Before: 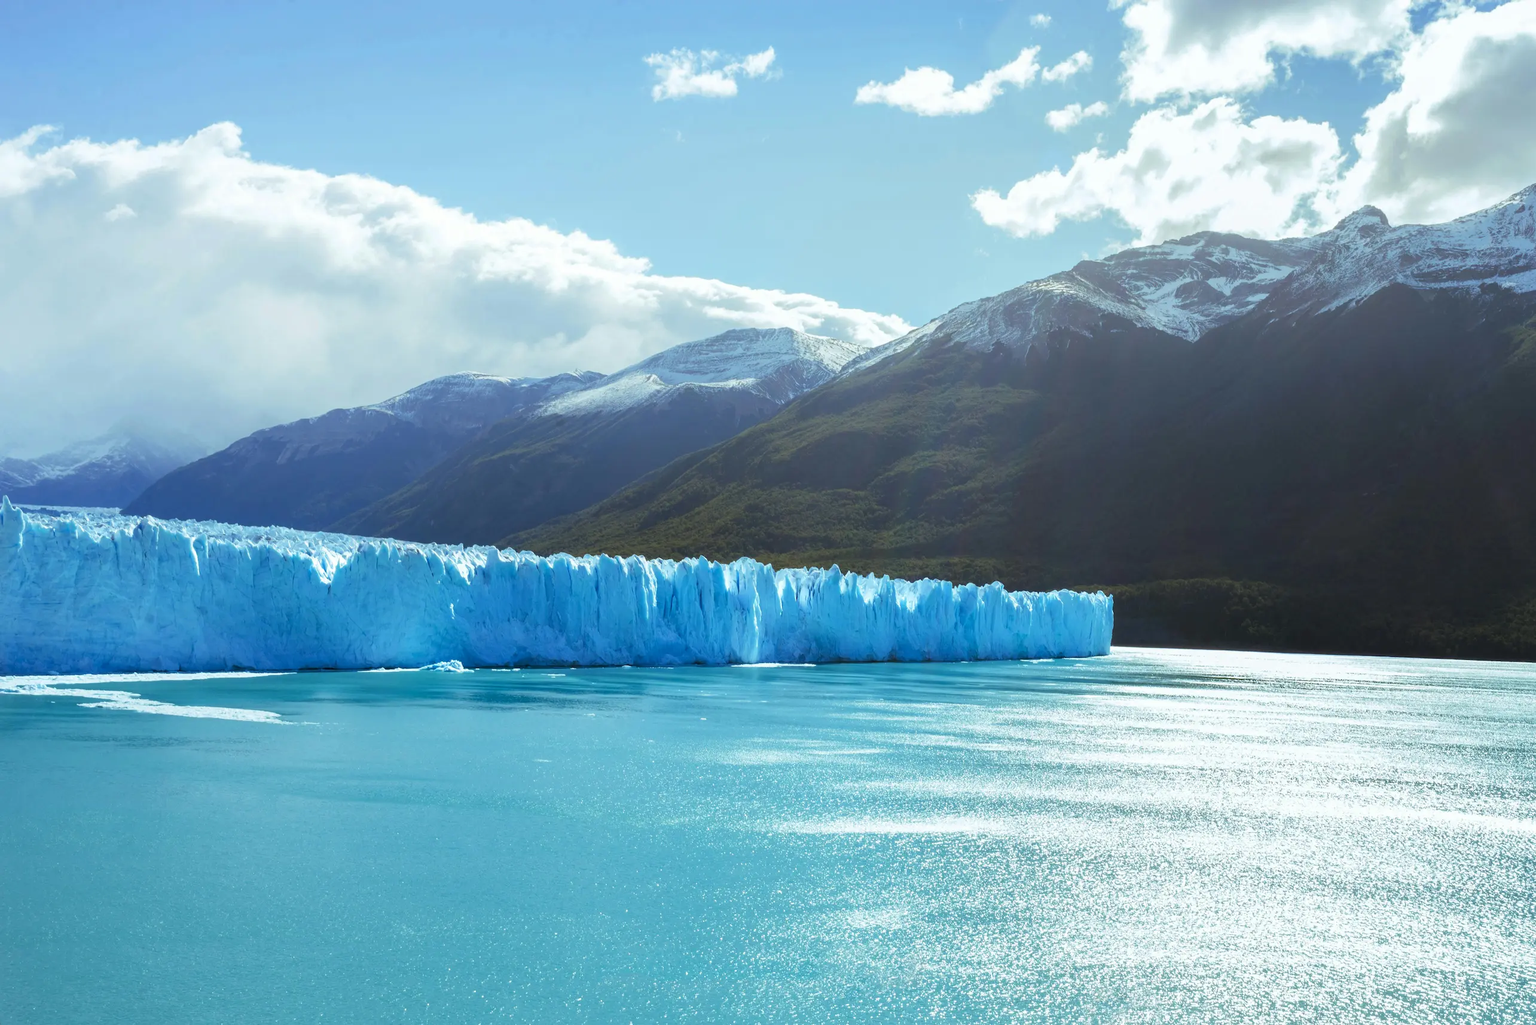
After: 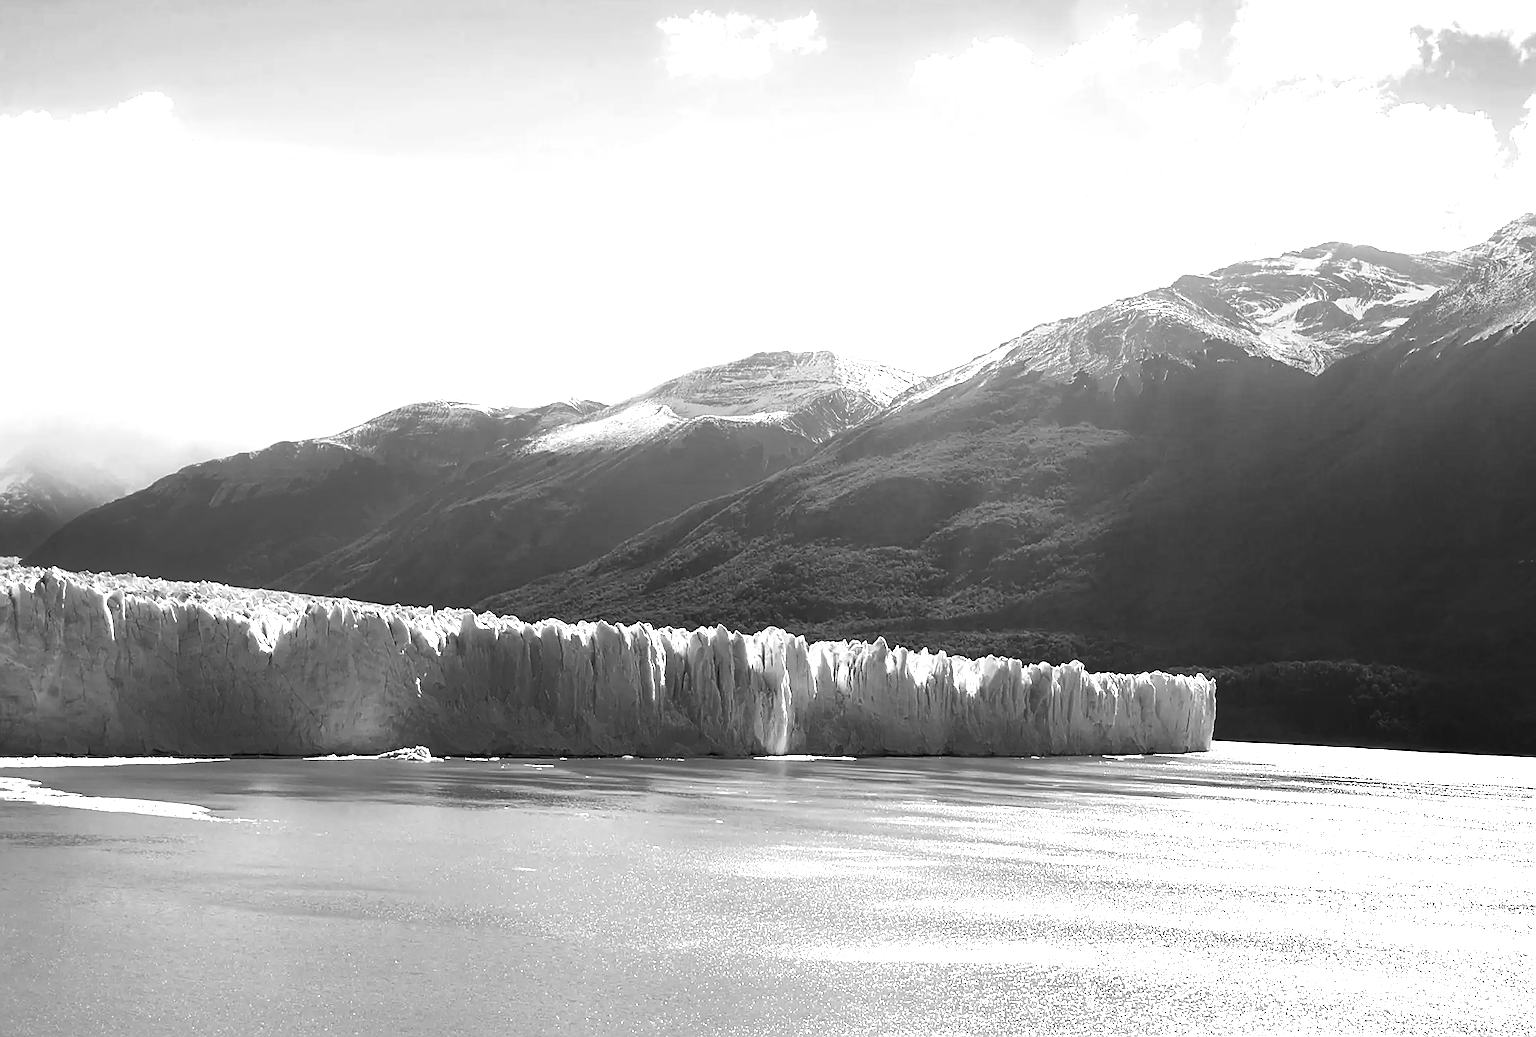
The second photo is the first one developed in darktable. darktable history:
color balance rgb: perceptual saturation grading › global saturation 25%, perceptual brilliance grading › mid-tones 10%, perceptual brilliance grading › shadows 15%, global vibrance 20%
sharpen: radius 1.4, amount 1.25, threshold 0.7
white balance: red 1.188, blue 1.11
rotate and perspective: rotation 0.8°, automatic cropping off
crop and rotate: left 7.196%, top 4.574%, right 10.605%, bottom 13.178%
tone equalizer: -8 EV -1.08 EV, -7 EV -1.01 EV, -6 EV -0.867 EV, -5 EV -0.578 EV, -3 EV 0.578 EV, -2 EV 0.867 EV, -1 EV 1.01 EV, +0 EV 1.08 EV, edges refinement/feathering 500, mask exposure compensation -1.57 EV, preserve details no
monochrome: a 0, b 0, size 0.5, highlights 0.57
